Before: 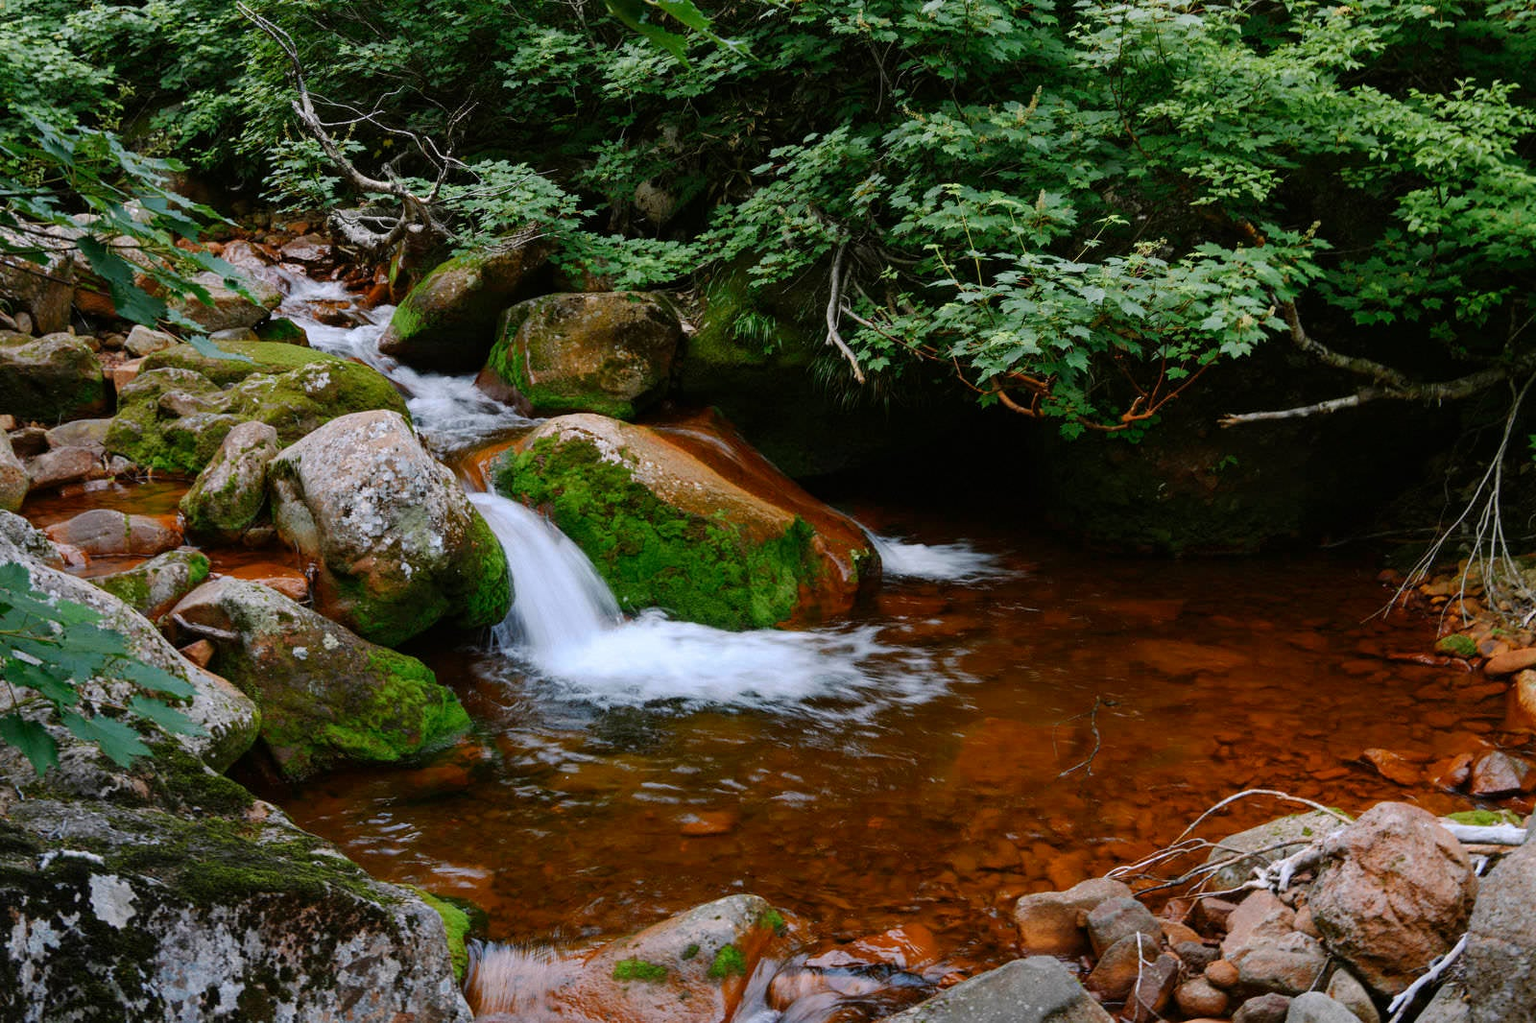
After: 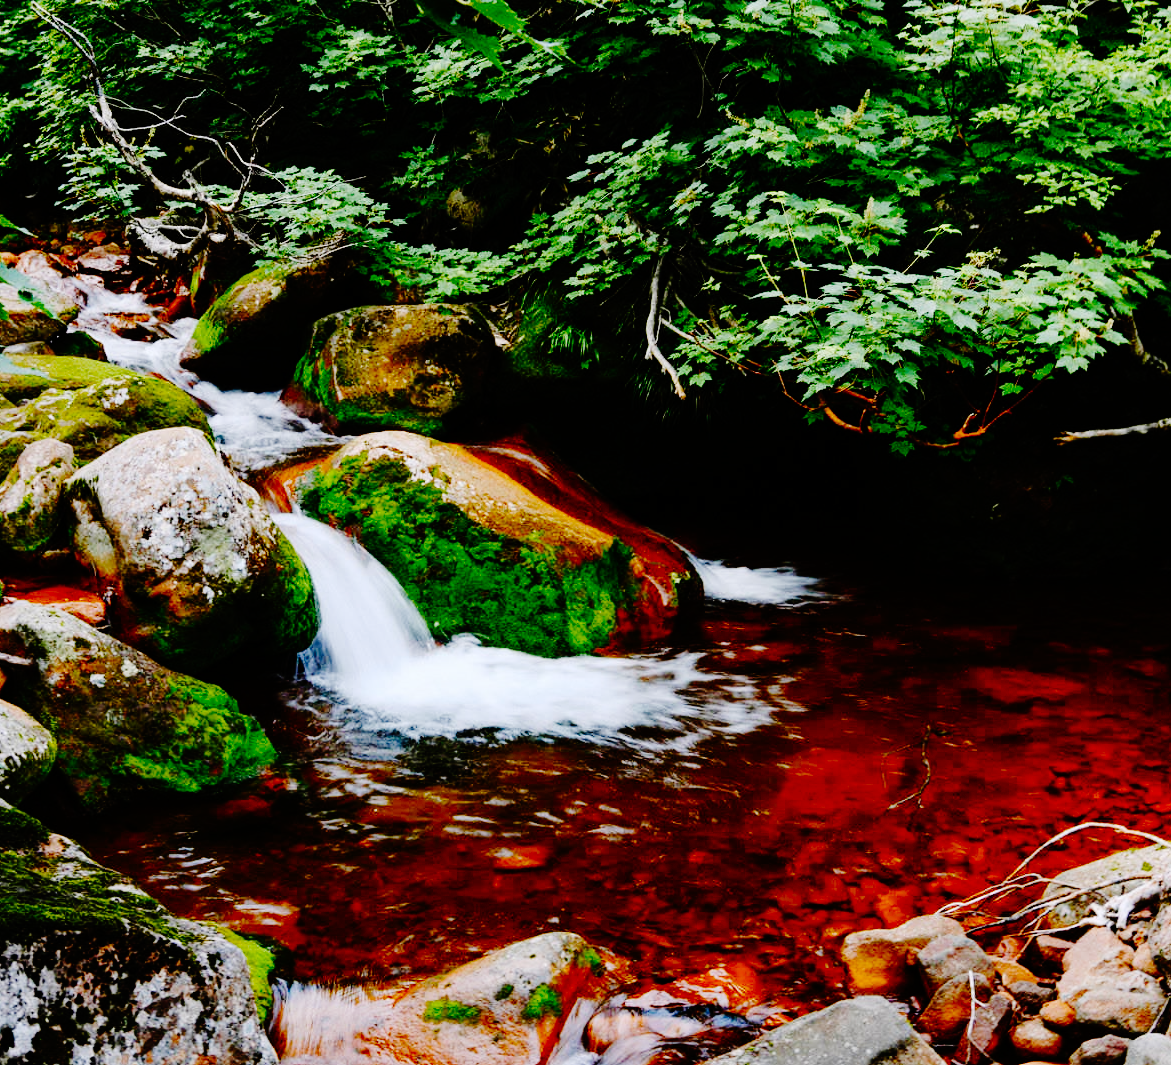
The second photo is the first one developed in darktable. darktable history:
crop: left 13.443%, right 13.31%
base curve: curves: ch0 [(0, 0) (0.036, 0.01) (0.123, 0.254) (0.258, 0.504) (0.507, 0.748) (1, 1)], preserve colors none
